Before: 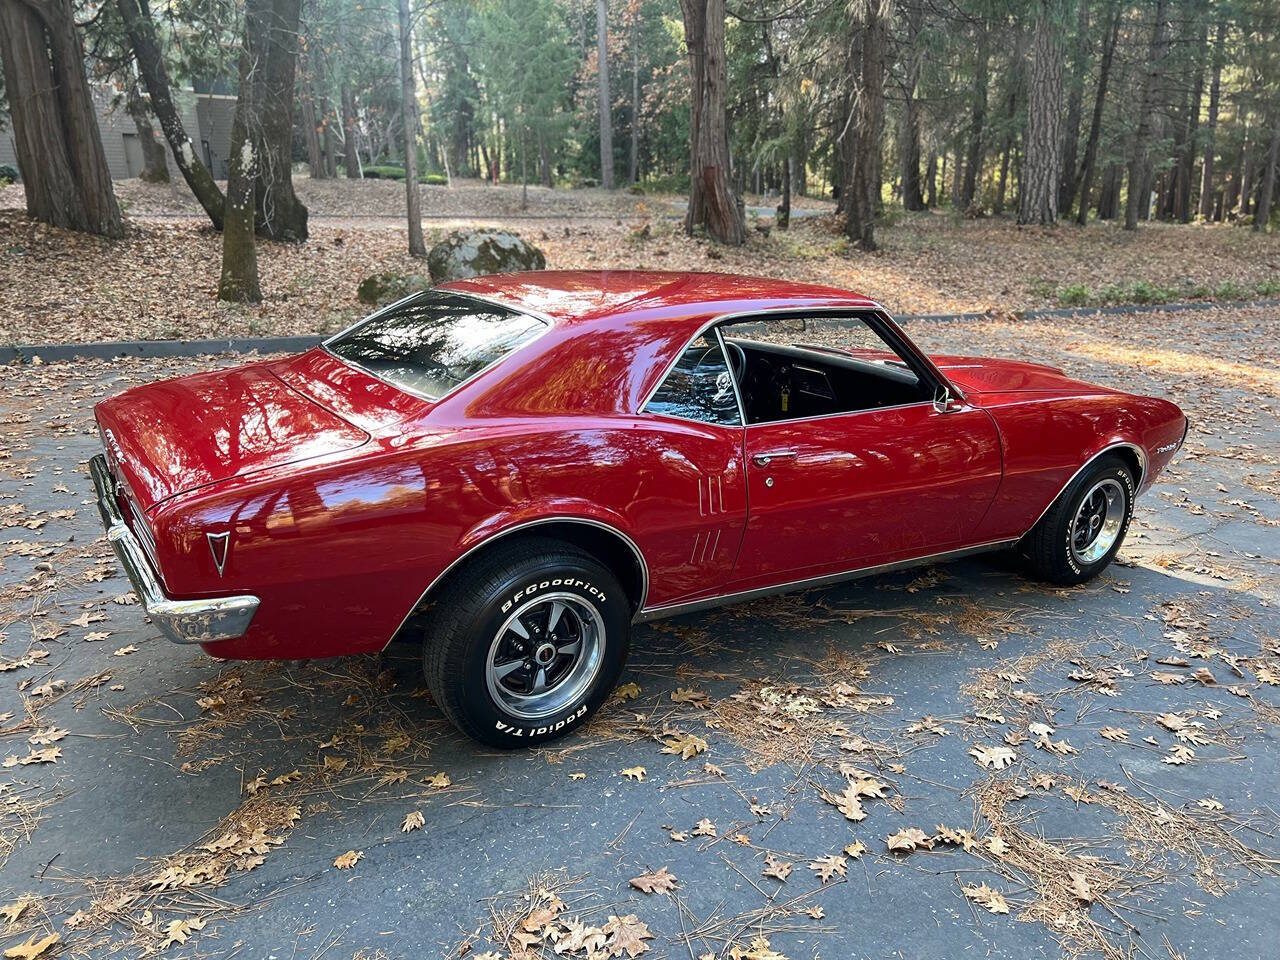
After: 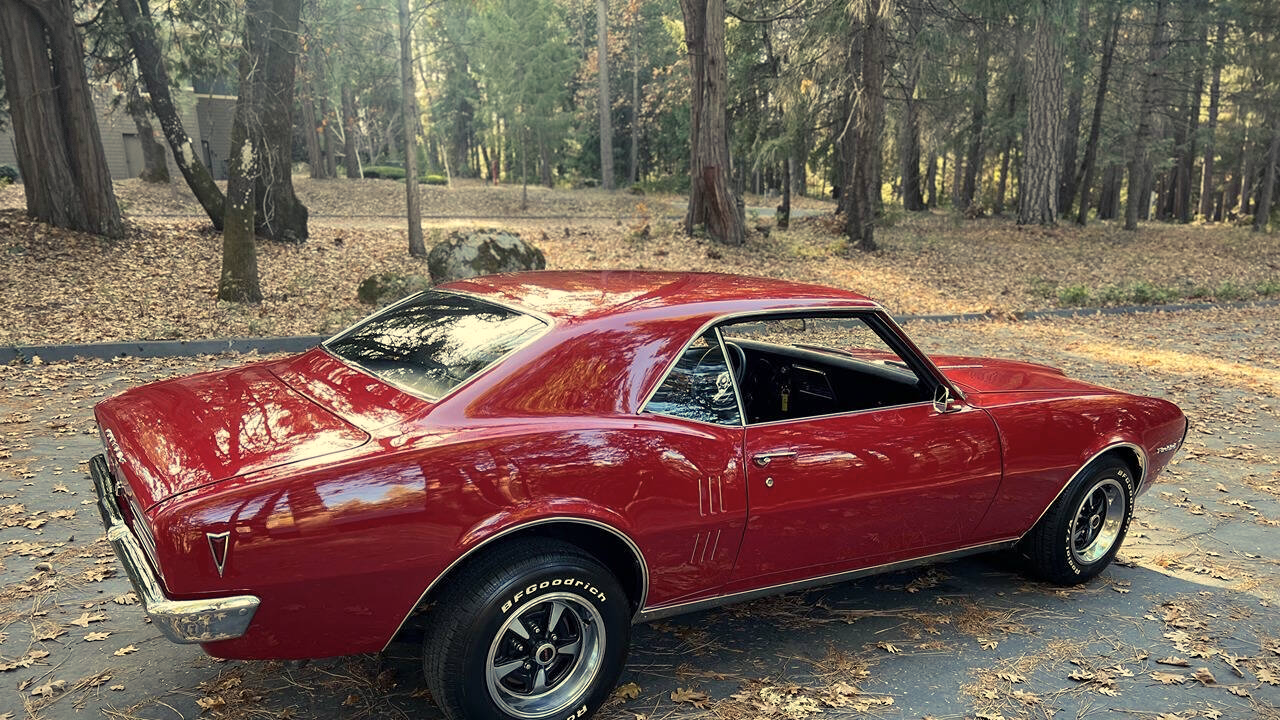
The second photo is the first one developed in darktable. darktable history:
crop: bottom 24.967%
color balance rgb: shadows lift › chroma 2%, shadows lift › hue 263°, highlights gain › chroma 8%, highlights gain › hue 84°, linear chroma grading › global chroma -15%, saturation formula JzAzBz (2021)
vignetting: fall-off start 100%, brightness -0.406, saturation -0.3, width/height ratio 1.324, dithering 8-bit output, unbound false
